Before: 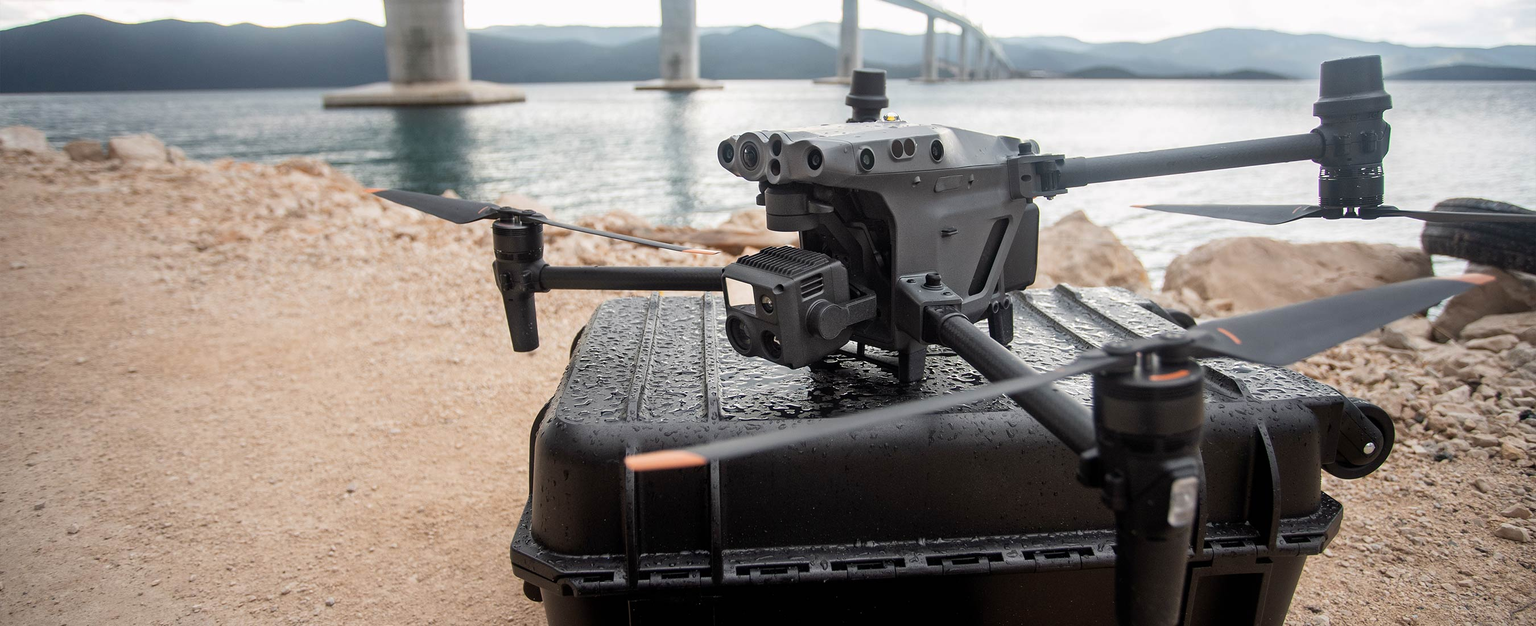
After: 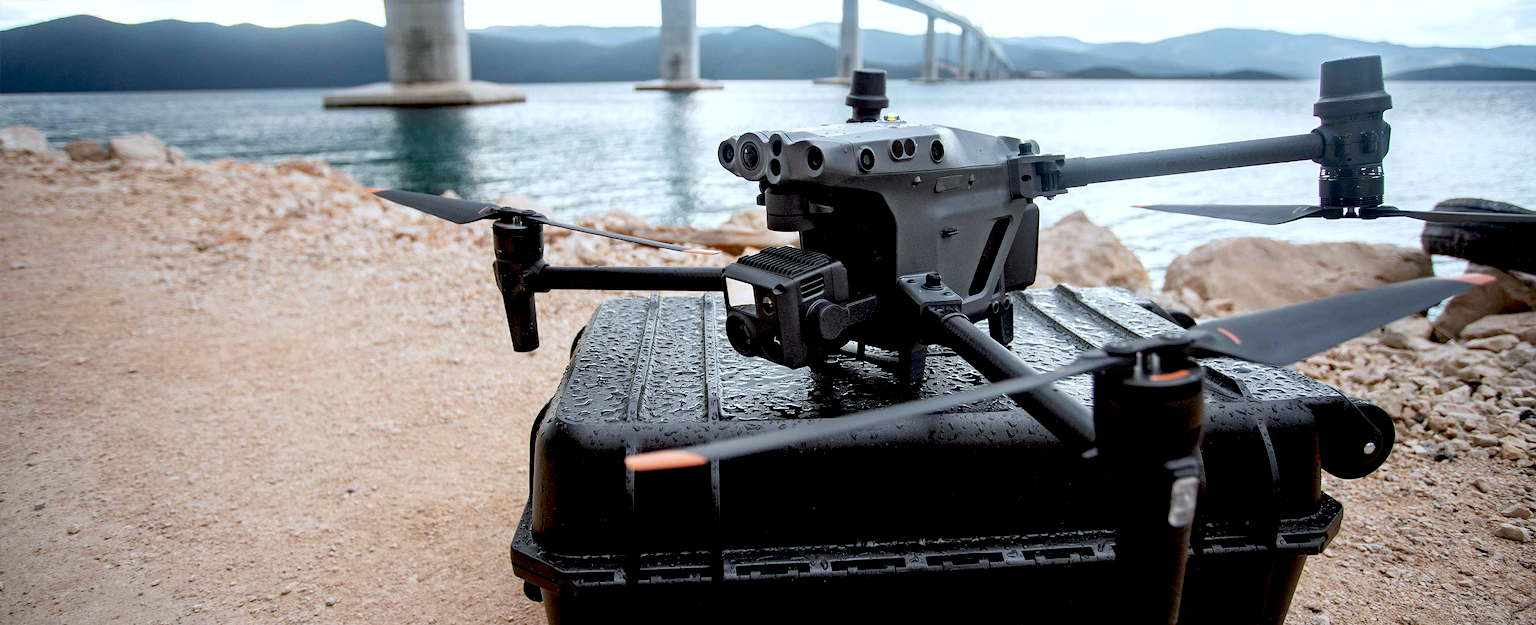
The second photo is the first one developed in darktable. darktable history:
exposure: black level correction 0.025, exposure 0.182 EV, compensate highlight preservation false
haze removal: strength 0.134, distance 0.253, compatibility mode true, adaptive false
color correction: highlights a* -4.06, highlights b* -11.11
